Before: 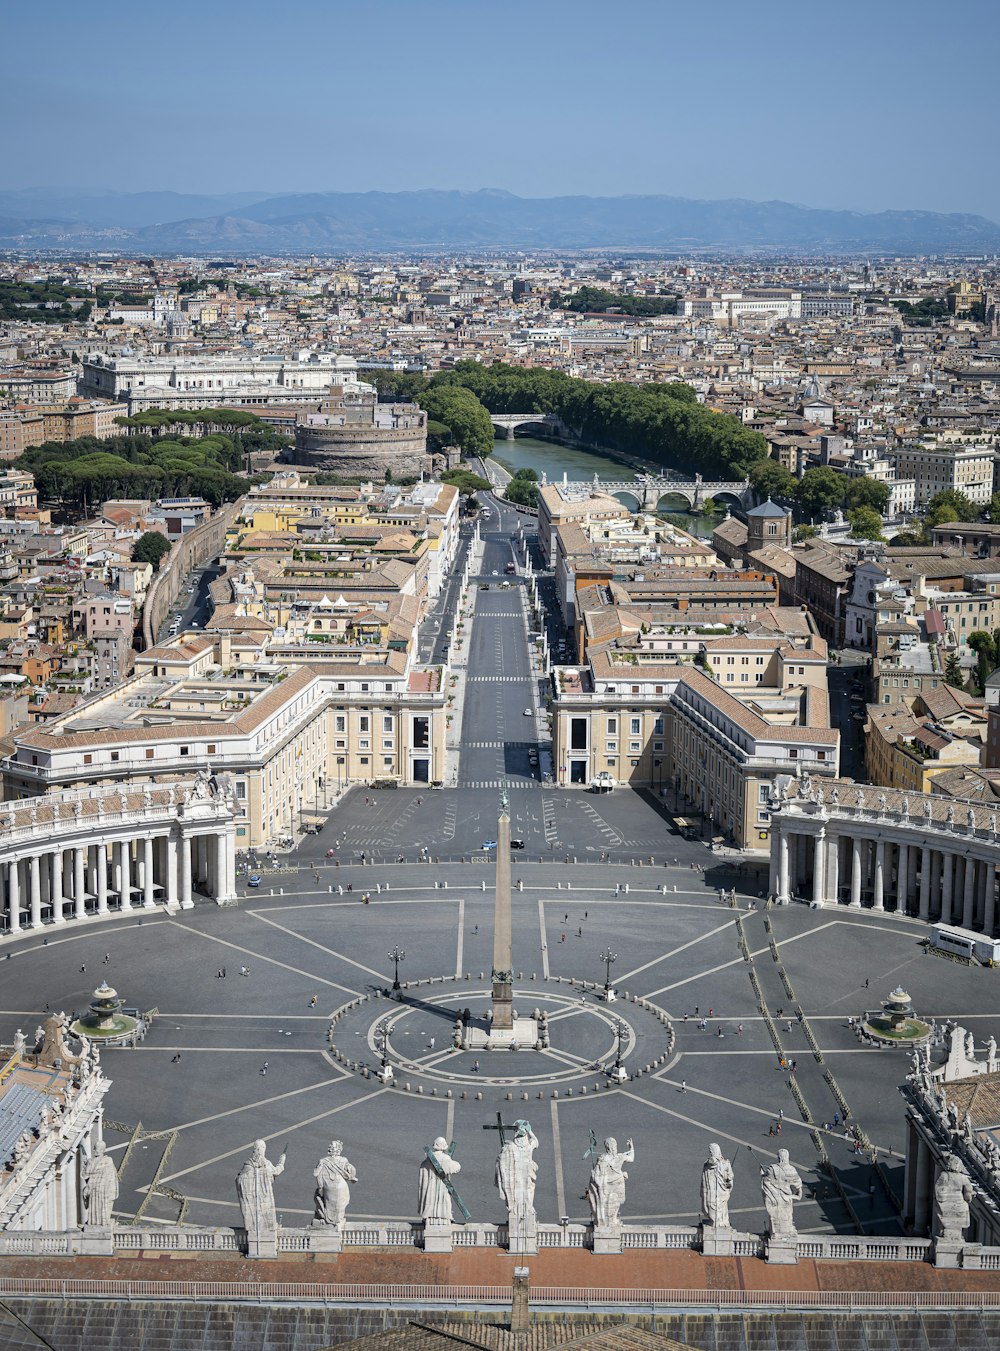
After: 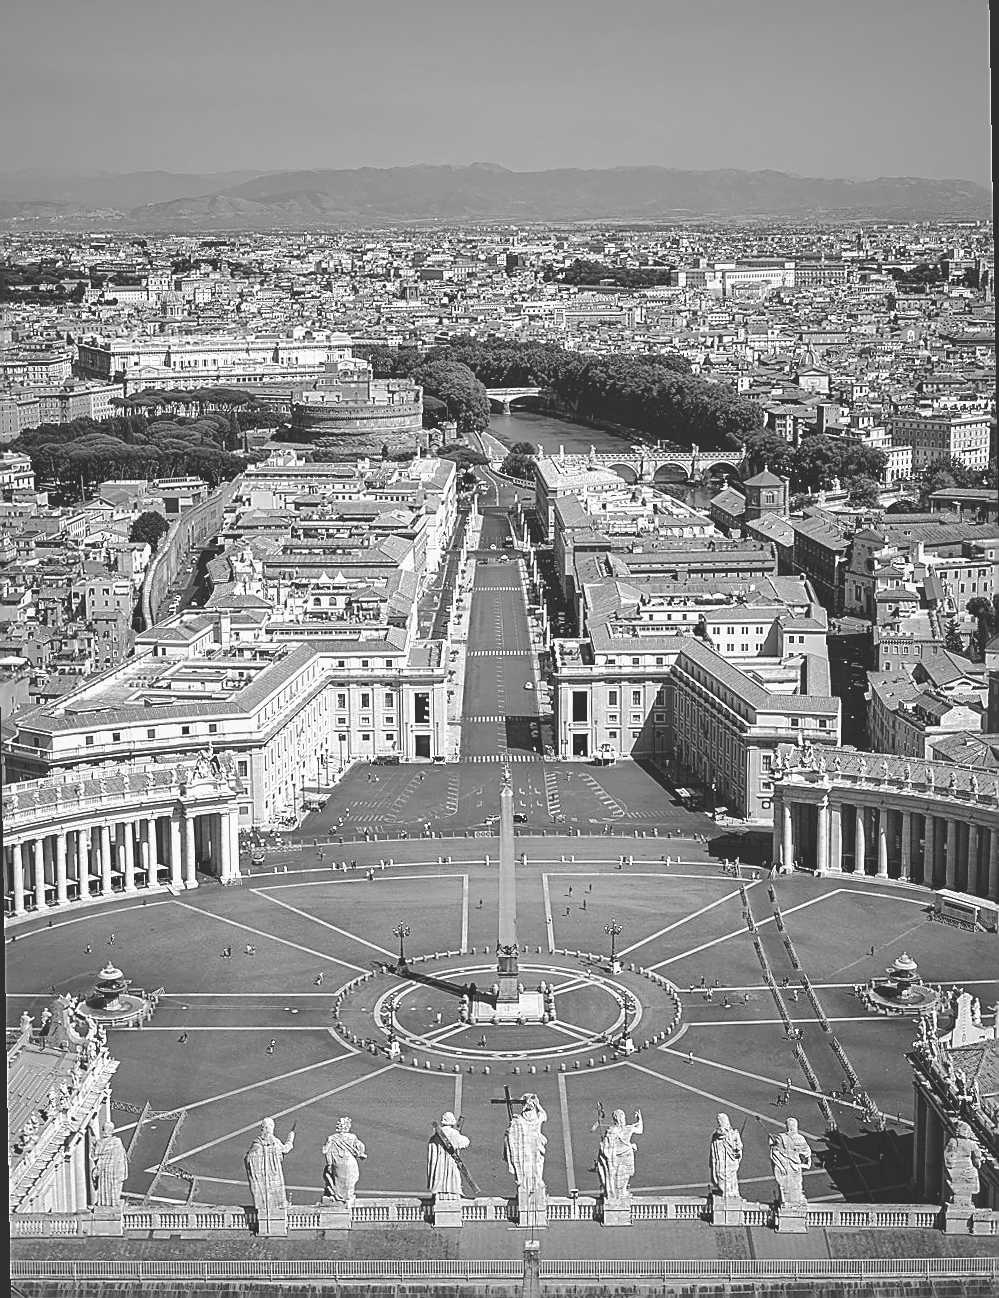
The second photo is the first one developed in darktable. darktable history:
rgb curve: curves: ch0 [(0, 0.186) (0.314, 0.284) (0.775, 0.708) (1, 1)], compensate middle gray true, preserve colors none
sharpen: radius 1.4, amount 1.25, threshold 0.7
monochrome: a -35.87, b 49.73, size 1.7
tone curve: curves: ch0 [(0, 0) (0.037, 0.011) (0.135, 0.093) (0.266, 0.281) (0.461, 0.555) (0.581, 0.716) (0.675, 0.793) (0.767, 0.849) (0.91, 0.924) (1, 0.979)]; ch1 [(0, 0) (0.292, 0.278) (0.431, 0.418) (0.493, 0.479) (0.506, 0.5) (0.532, 0.537) (0.562, 0.581) (0.641, 0.663) (0.754, 0.76) (1, 1)]; ch2 [(0, 0) (0.294, 0.3) (0.361, 0.372) (0.429, 0.445) (0.478, 0.486) (0.502, 0.498) (0.518, 0.522) (0.531, 0.549) (0.561, 0.59) (0.64, 0.655) (0.693, 0.706) (0.845, 0.833) (1, 0.951)], color space Lab, independent channels, preserve colors none
exposure: black level correction 0, exposure 0.5 EV, compensate highlight preservation false
rotate and perspective: rotation -1°, crop left 0.011, crop right 0.989, crop top 0.025, crop bottom 0.975
shadows and highlights: shadows 40, highlights -60
